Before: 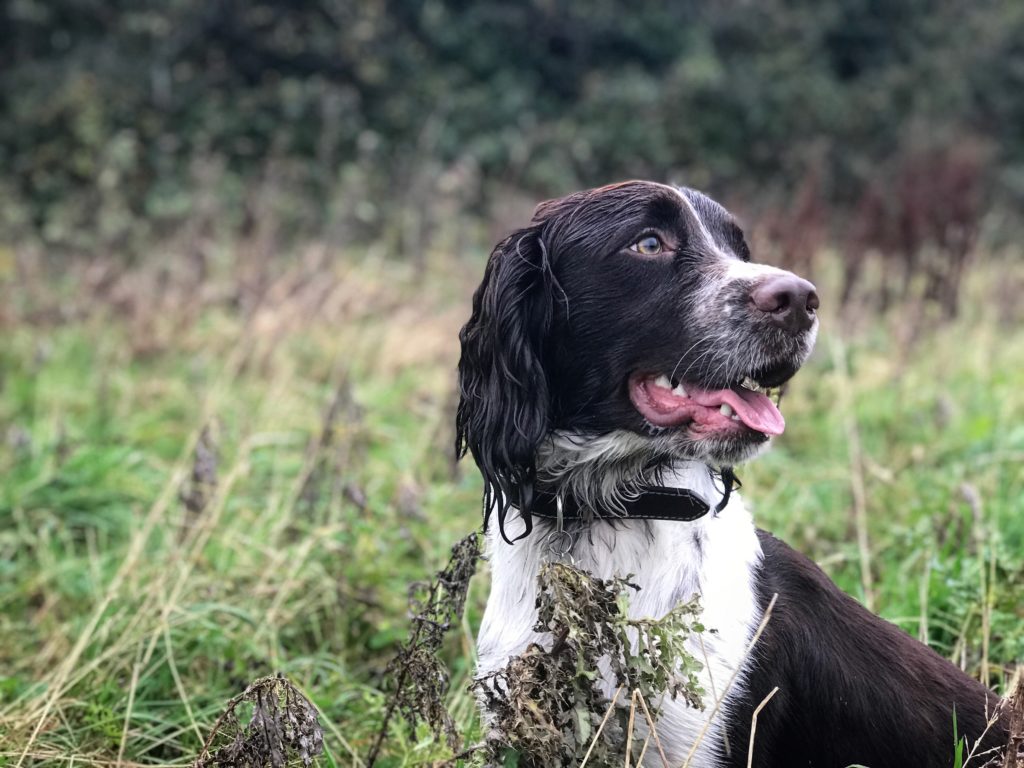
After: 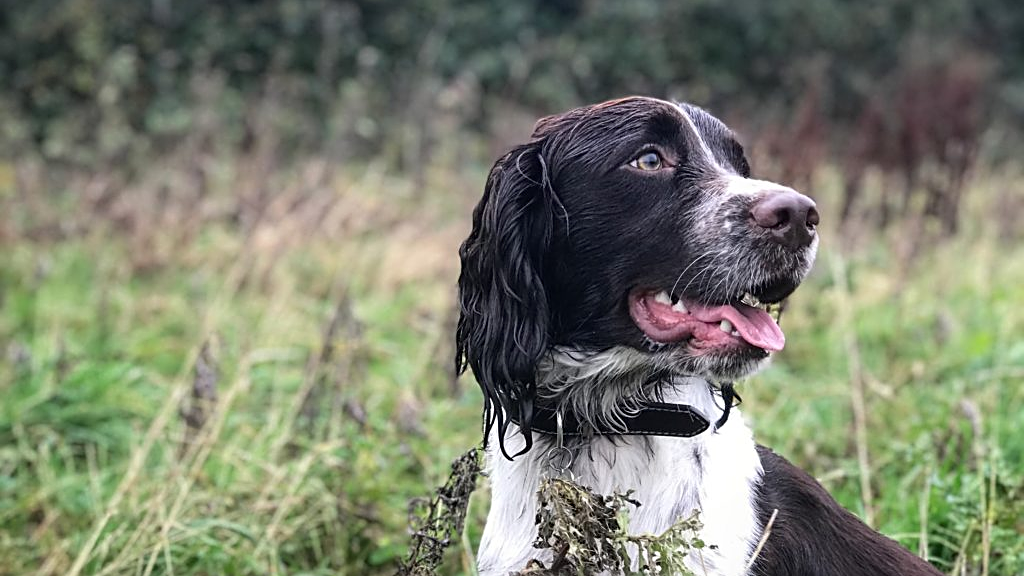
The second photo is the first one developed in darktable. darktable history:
sharpen: on, module defaults
crop: top 11.054%, bottom 13.915%
